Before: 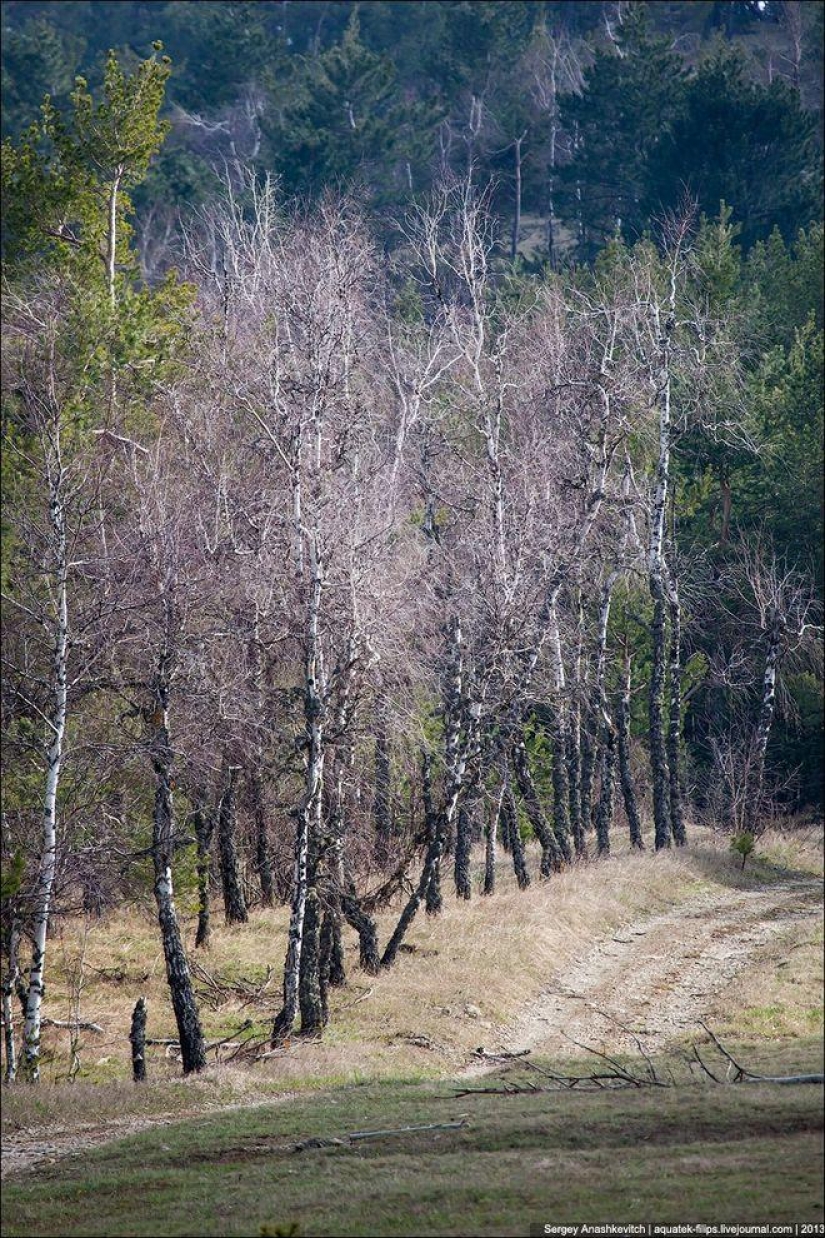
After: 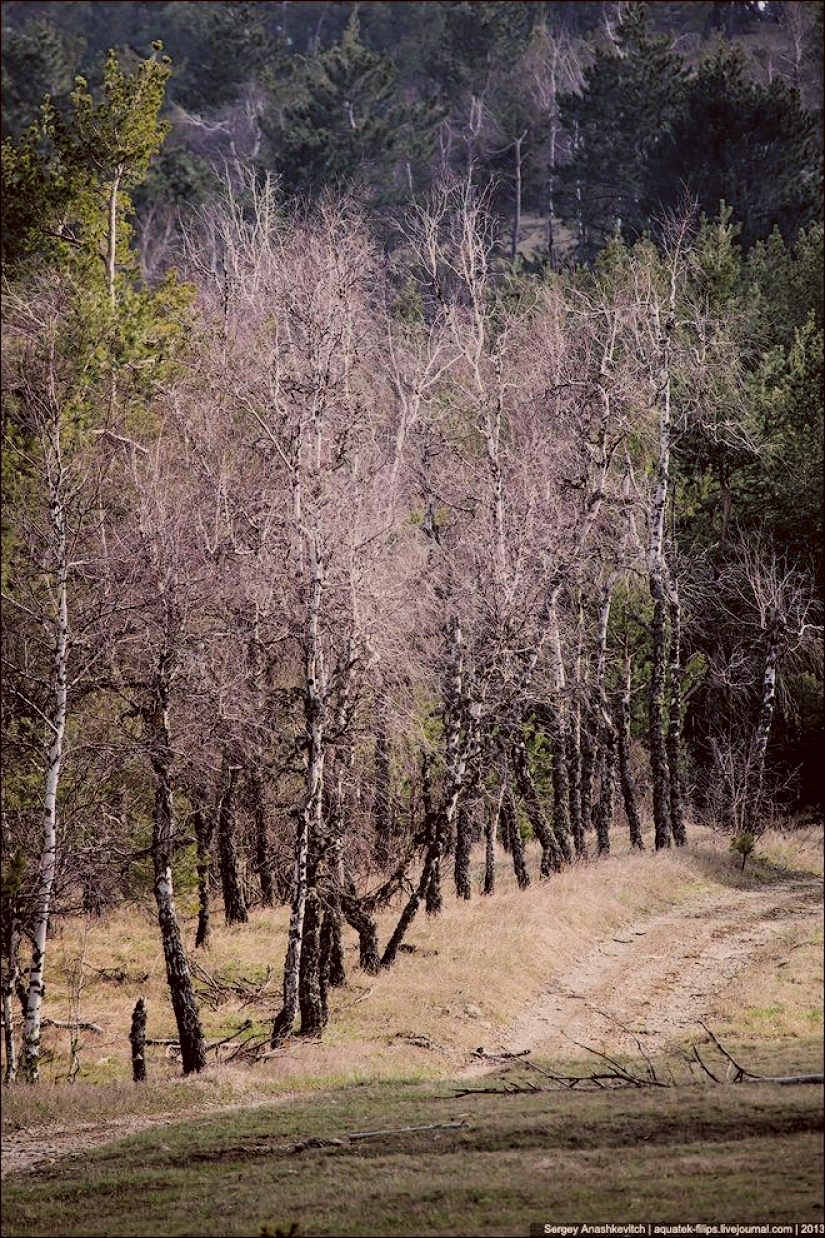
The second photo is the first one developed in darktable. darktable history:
color correction: highlights a* 6.67, highlights b* 8.45, shadows a* 6.7, shadows b* 7.3, saturation 0.901
filmic rgb: black relative exposure -5.04 EV, white relative exposure 3.97 EV, hardness 2.91, contrast 1.097, highlights saturation mix -21.01%, color science v6 (2022)
